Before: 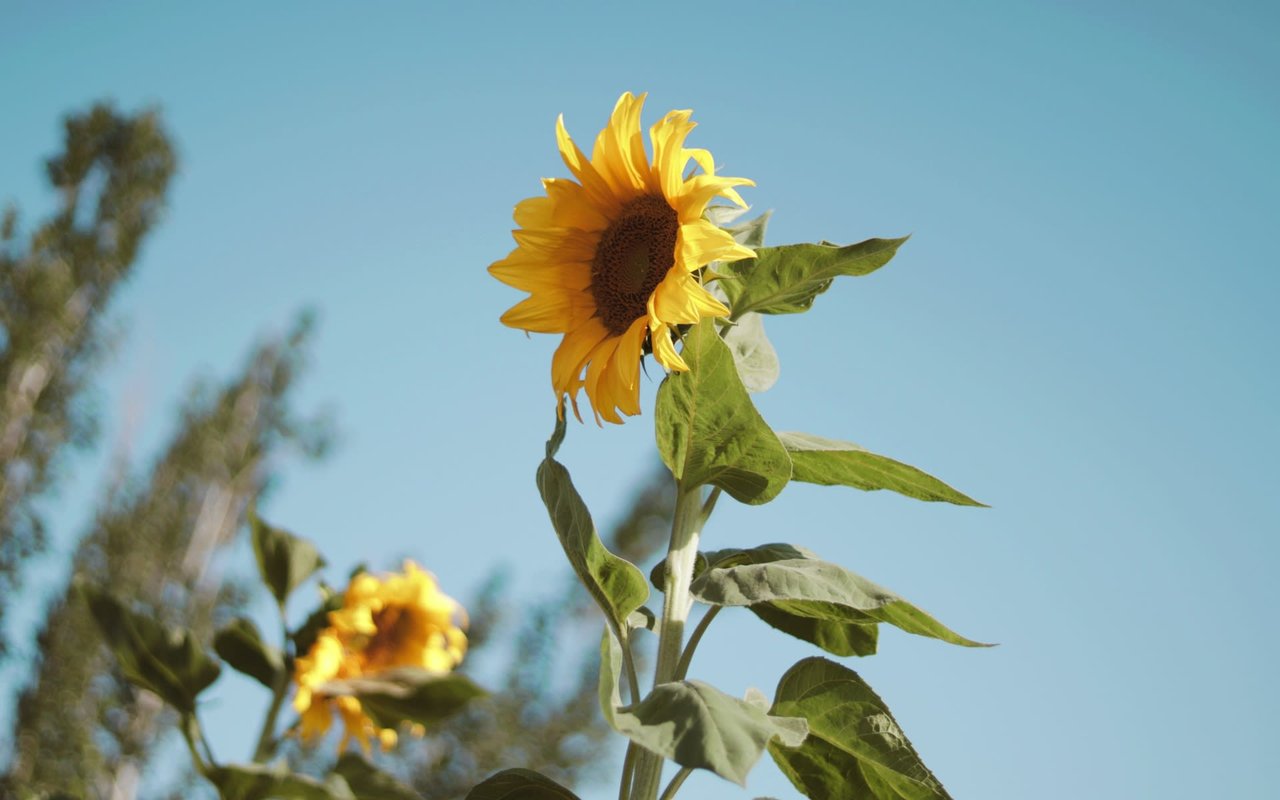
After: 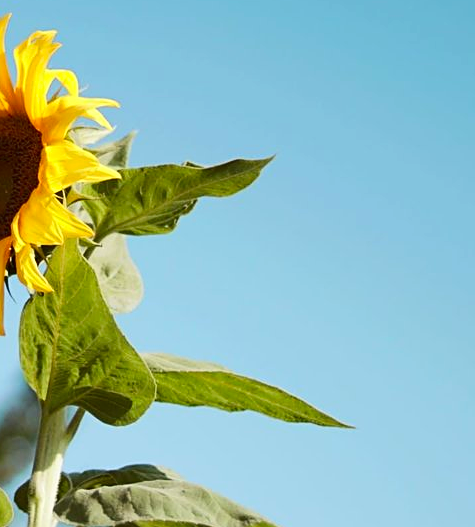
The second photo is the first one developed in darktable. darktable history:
crop and rotate: left 49.751%, top 10.11%, right 13.101%, bottom 23.914%
contrast brightness saturation: contrast 0.179, saturation 0.306
sharpen: on, module defaults
